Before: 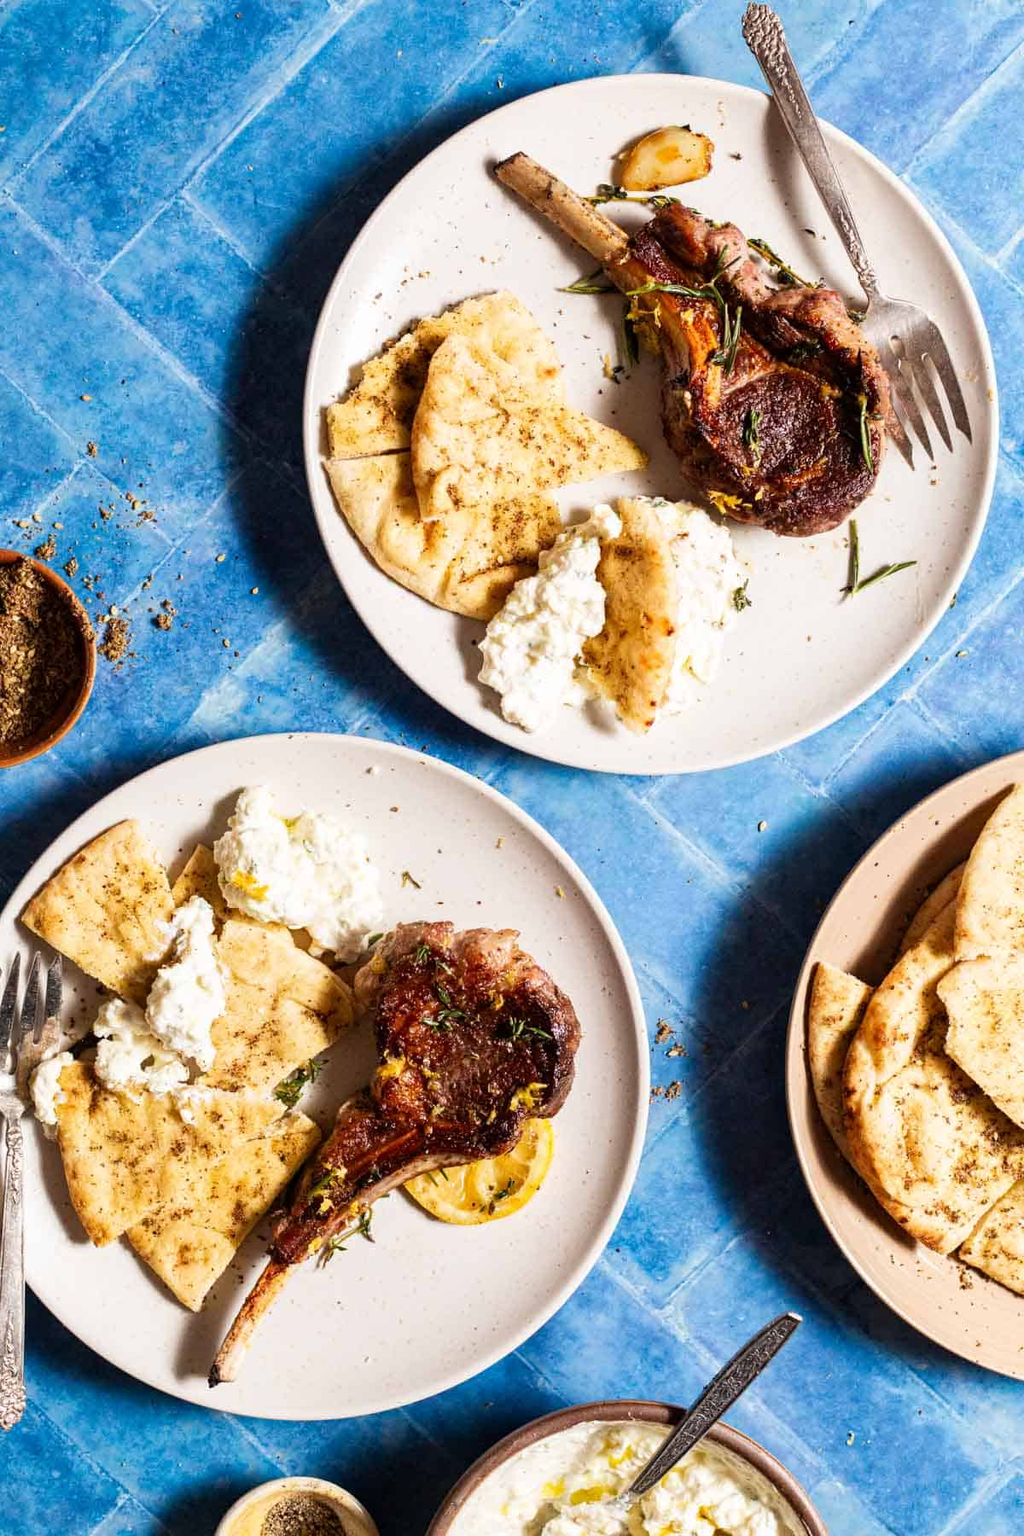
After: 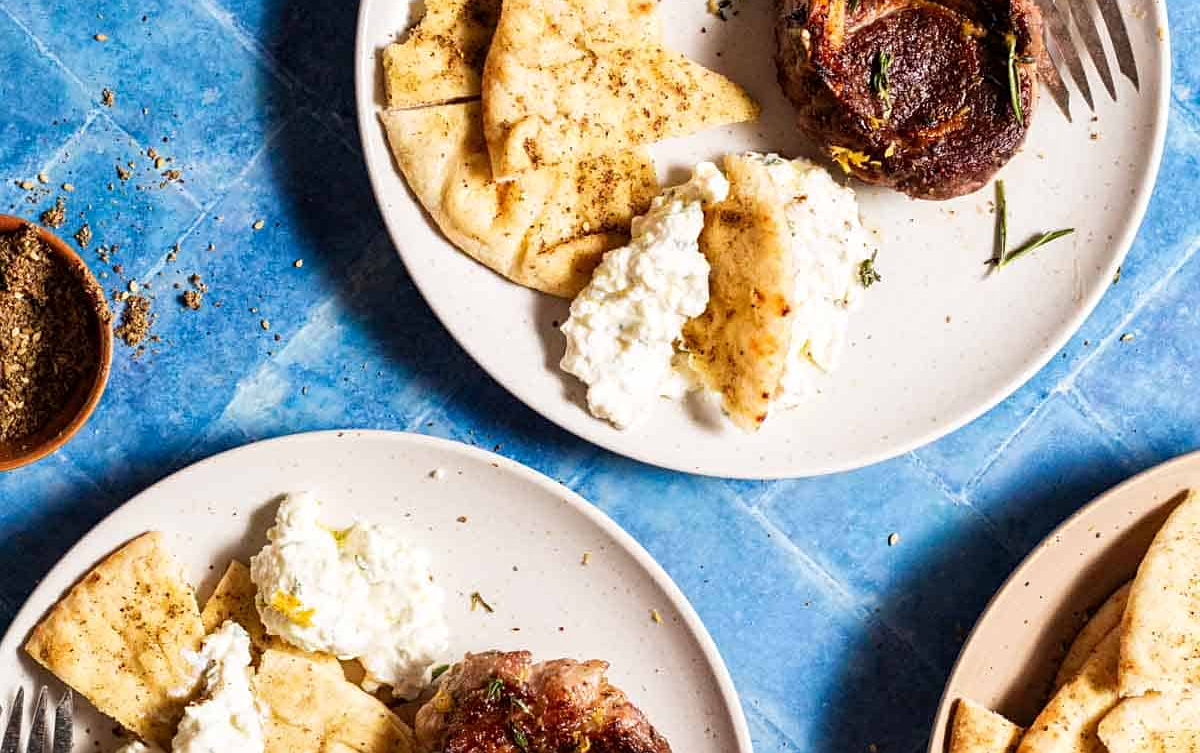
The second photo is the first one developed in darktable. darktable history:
sharpen: amount 0.2
crop and rotate: top 23.84%, bottom 34.294%
local contrast: mode bilateral grid, contrast 10, coarseness 25, detail 115%, midtone range 0.2
